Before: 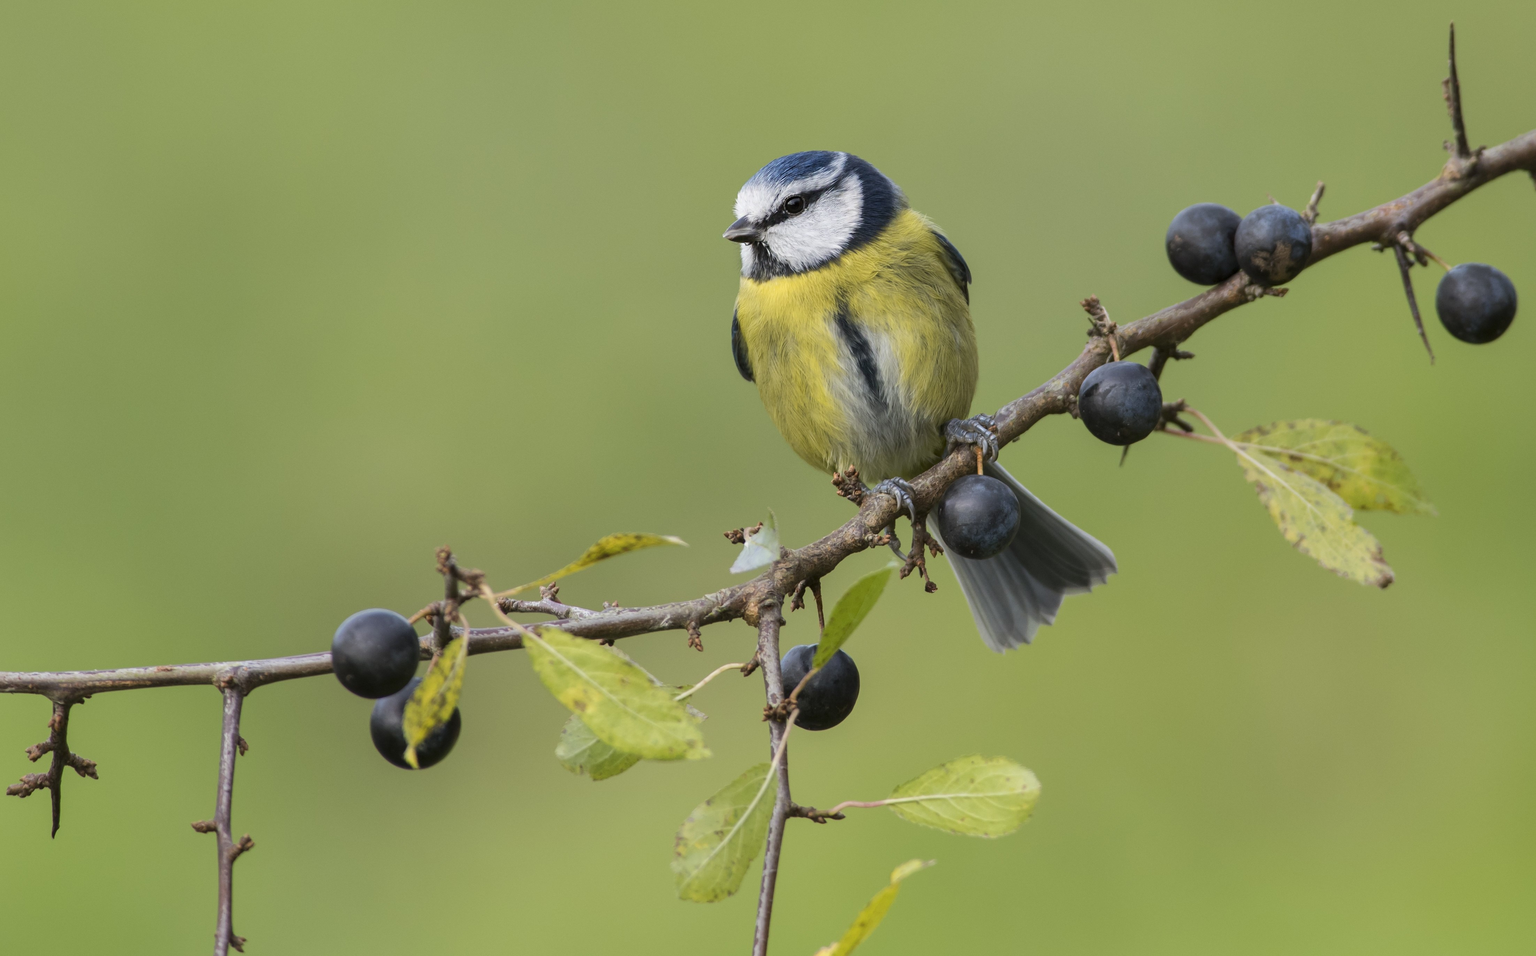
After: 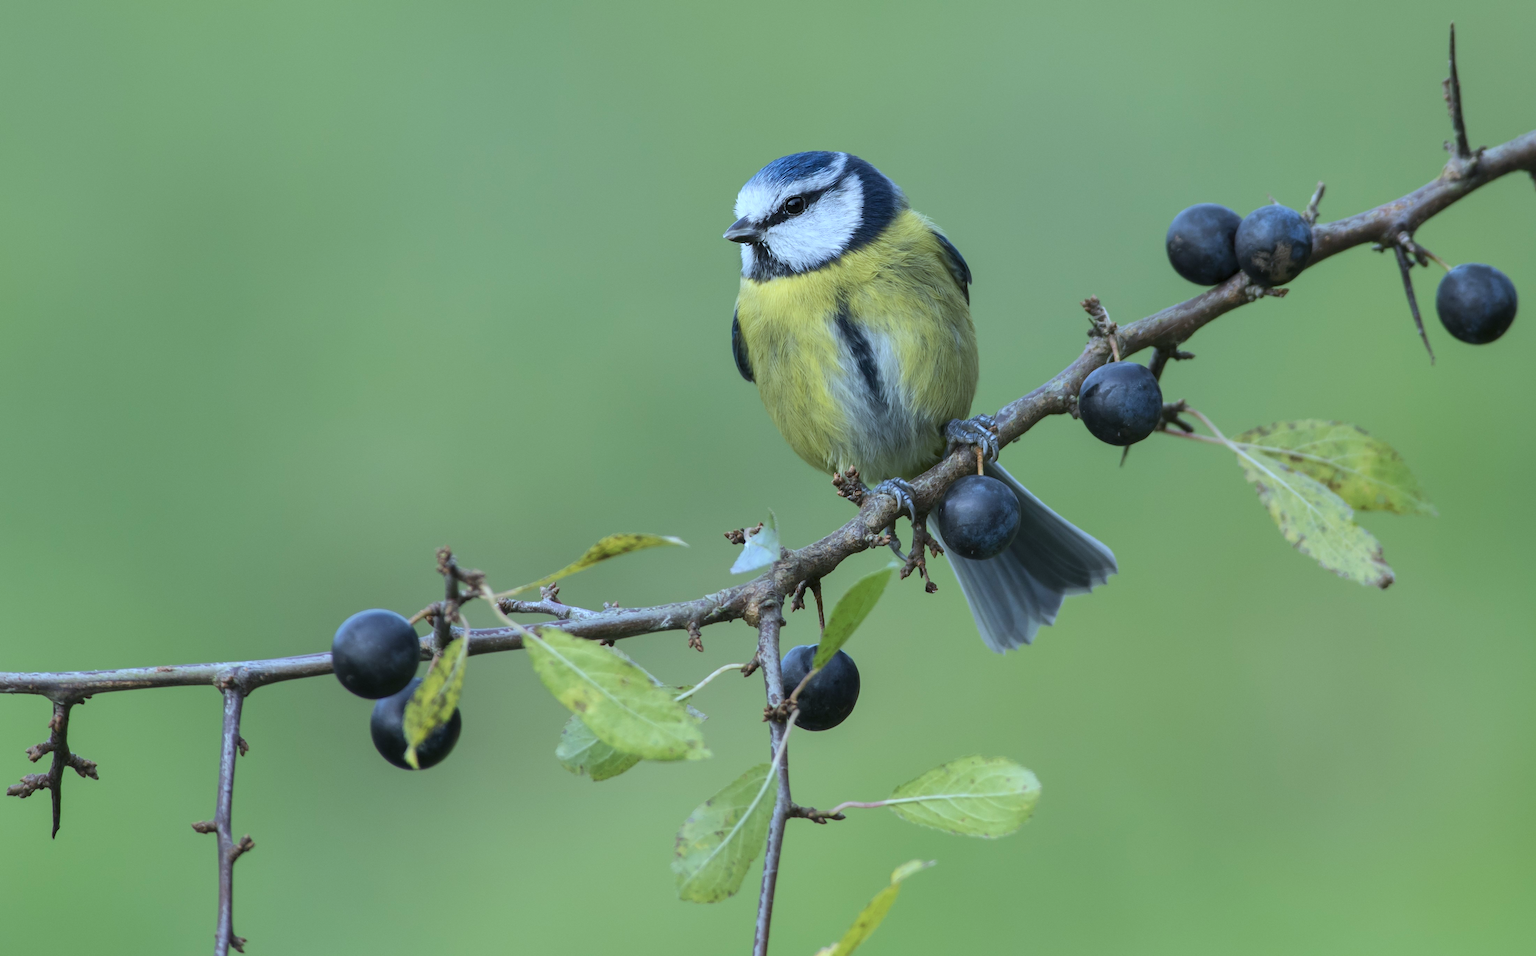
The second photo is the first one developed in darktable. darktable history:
color calibration: x 0.395, y 0.386, temperature 3684.45 K
